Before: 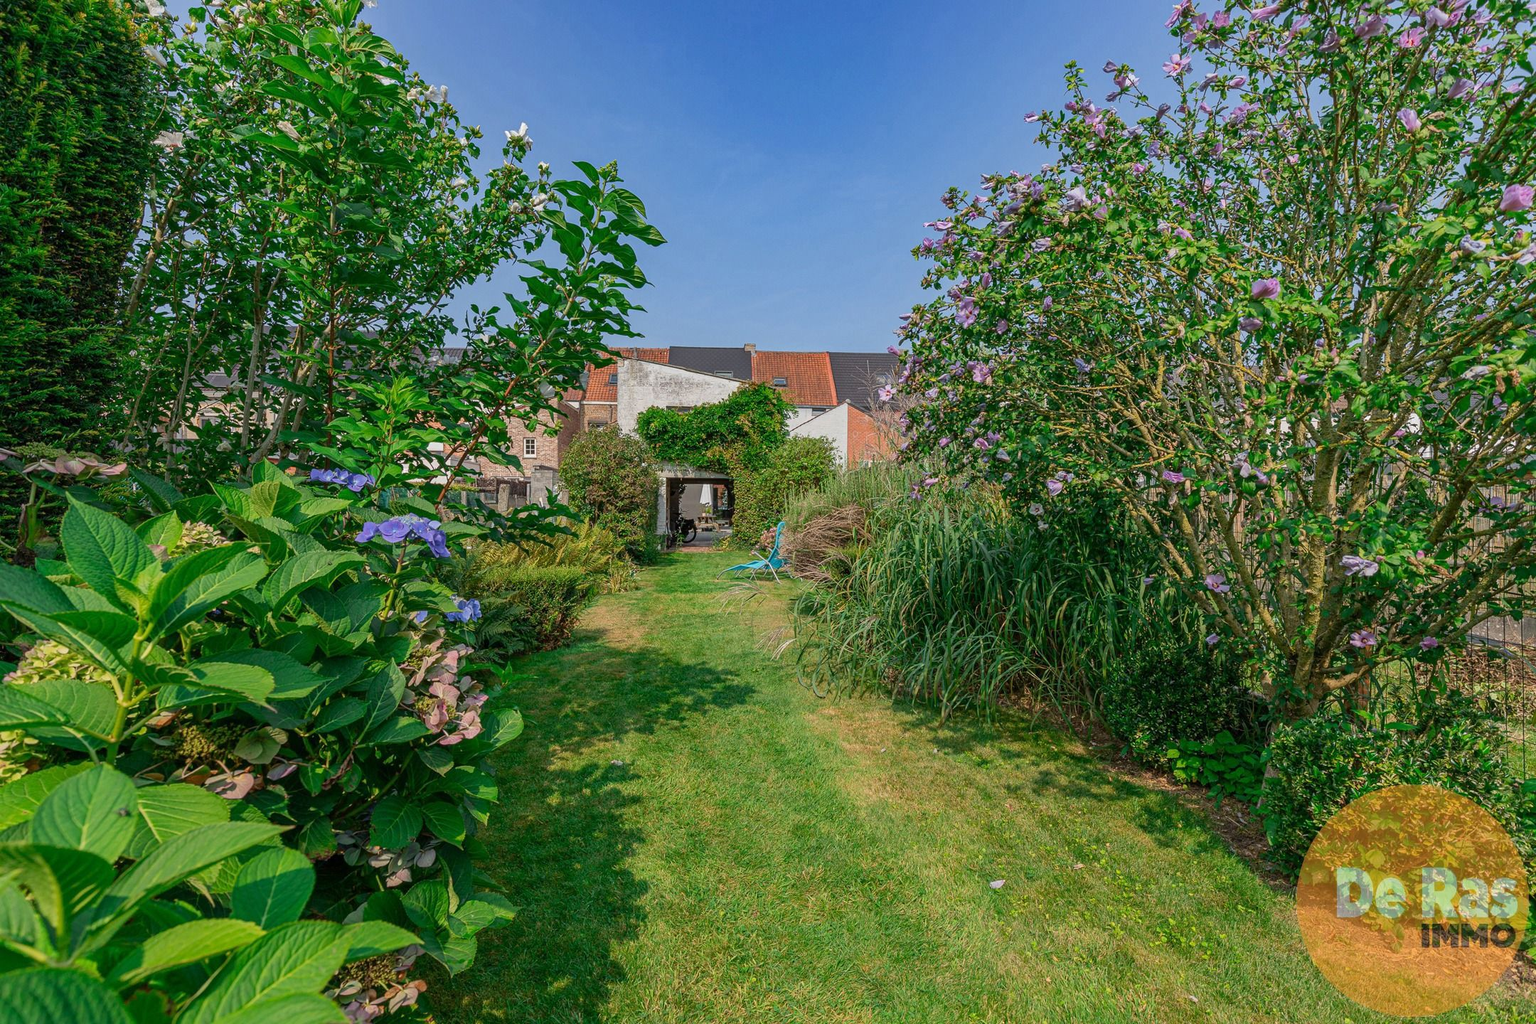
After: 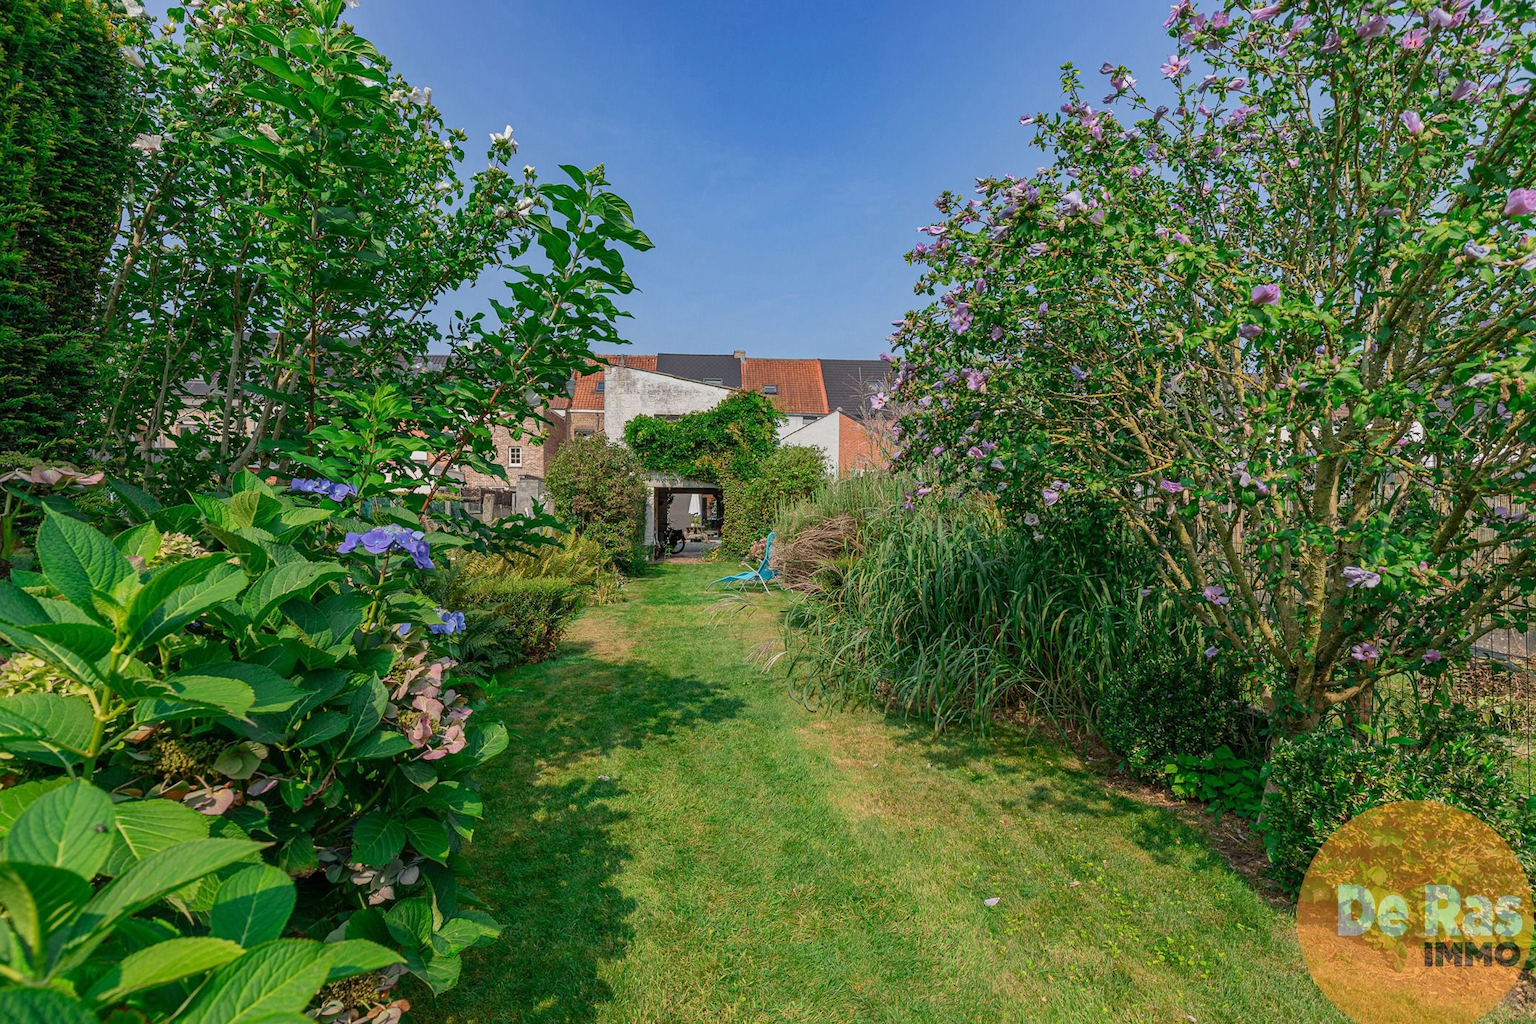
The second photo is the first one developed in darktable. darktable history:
crop: left 1.654%, right 0.277%, bottom 1.814%
